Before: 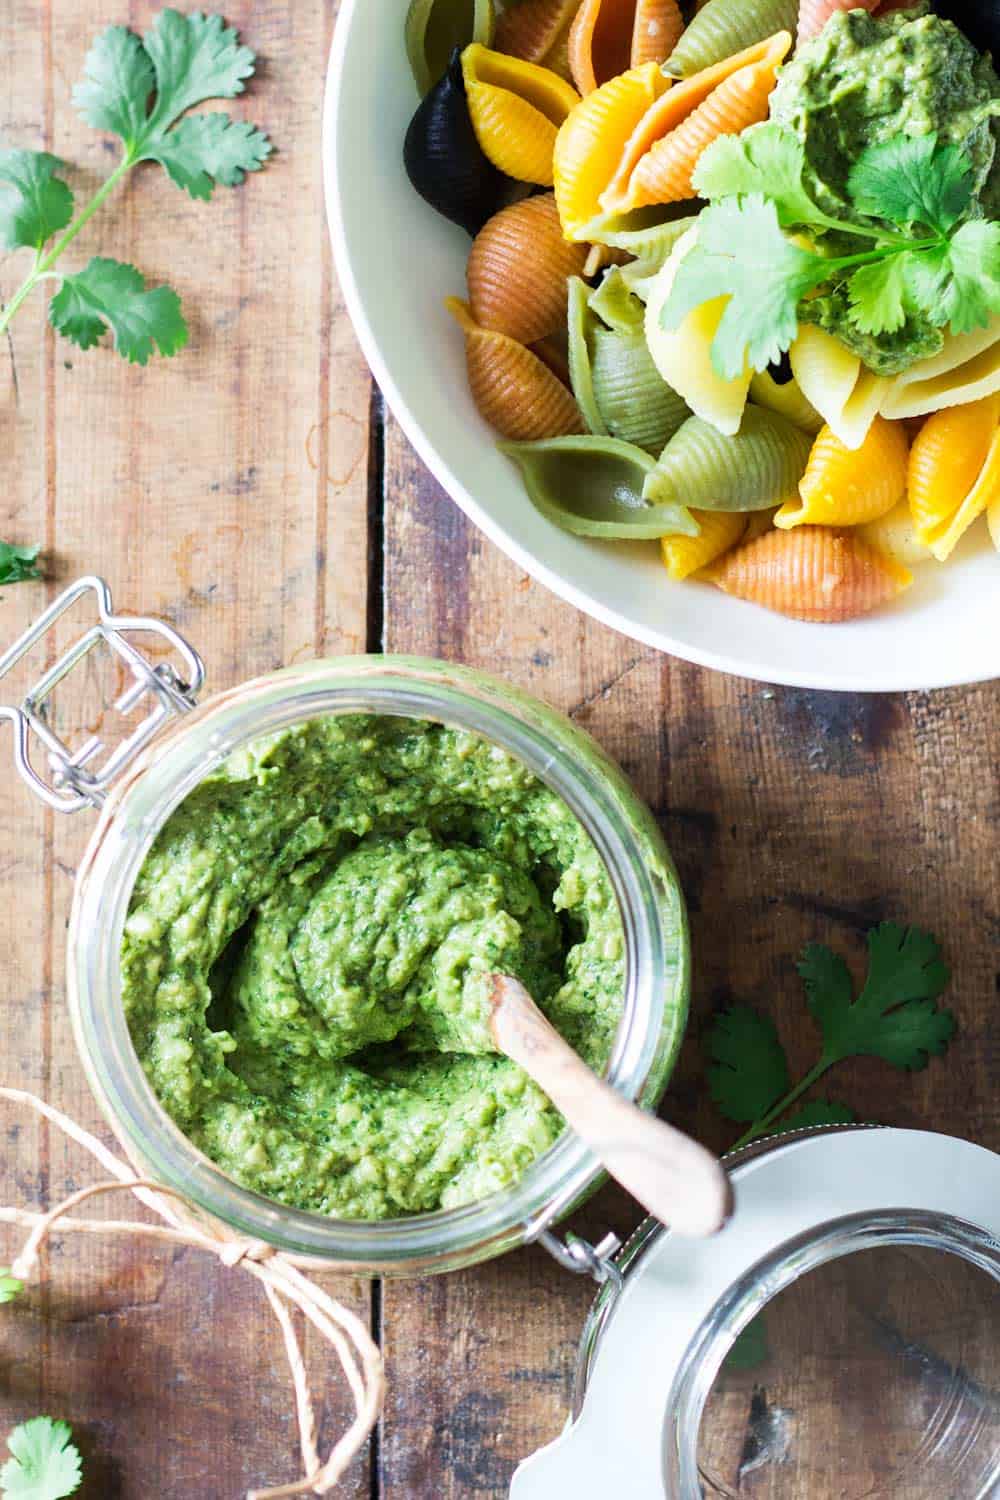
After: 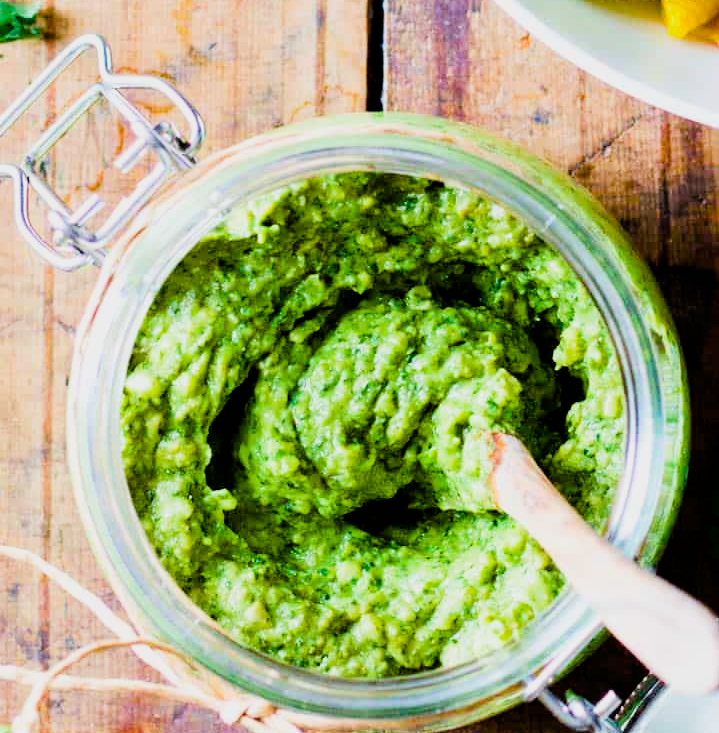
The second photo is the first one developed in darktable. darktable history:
crop: top 36.136%, right 28.05%, bottom 14.952%
filmic rgb: black relative exposure -5.12 EV, white relative exposure 3.52 EV, hardness 3.18, contrast 1.412, highlights saturation mix -29.01%
color balance rgb: perceptual saturation grading › global saturation 27.708%, perceptual saturation grading › highlights -24.998%, perceptual saturation grading › mid-tones 24.874%, perceptual saturation grading › shadows 49.461%, perceptual brilliance grading › global brilliance 3.013%, perceptual brilliance grading › highlights -2.736%, perceptual brilliance grading › shadows 3.147%, global vibrance 45.717%
